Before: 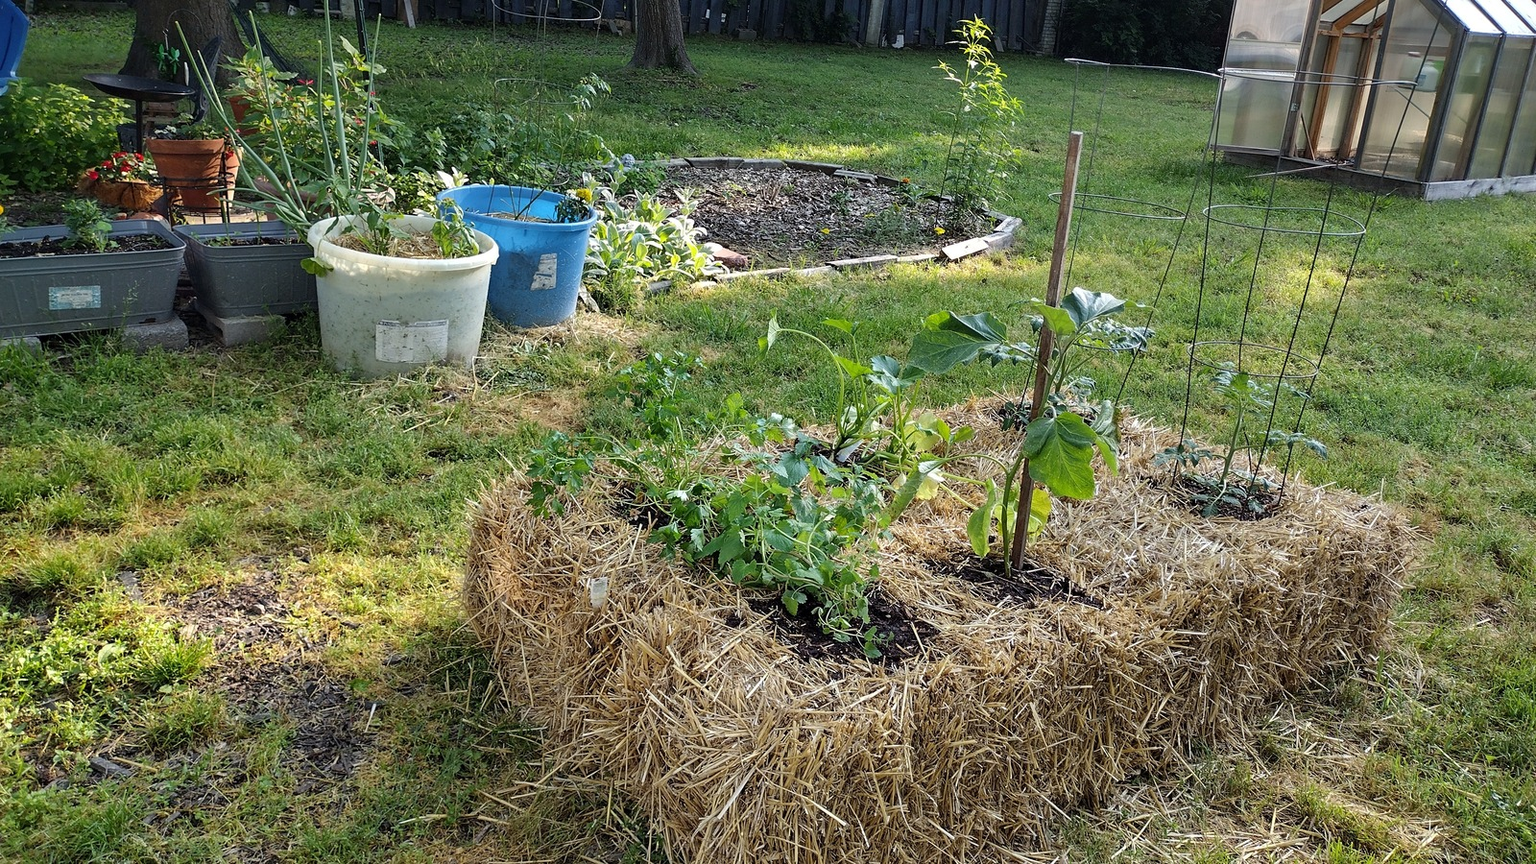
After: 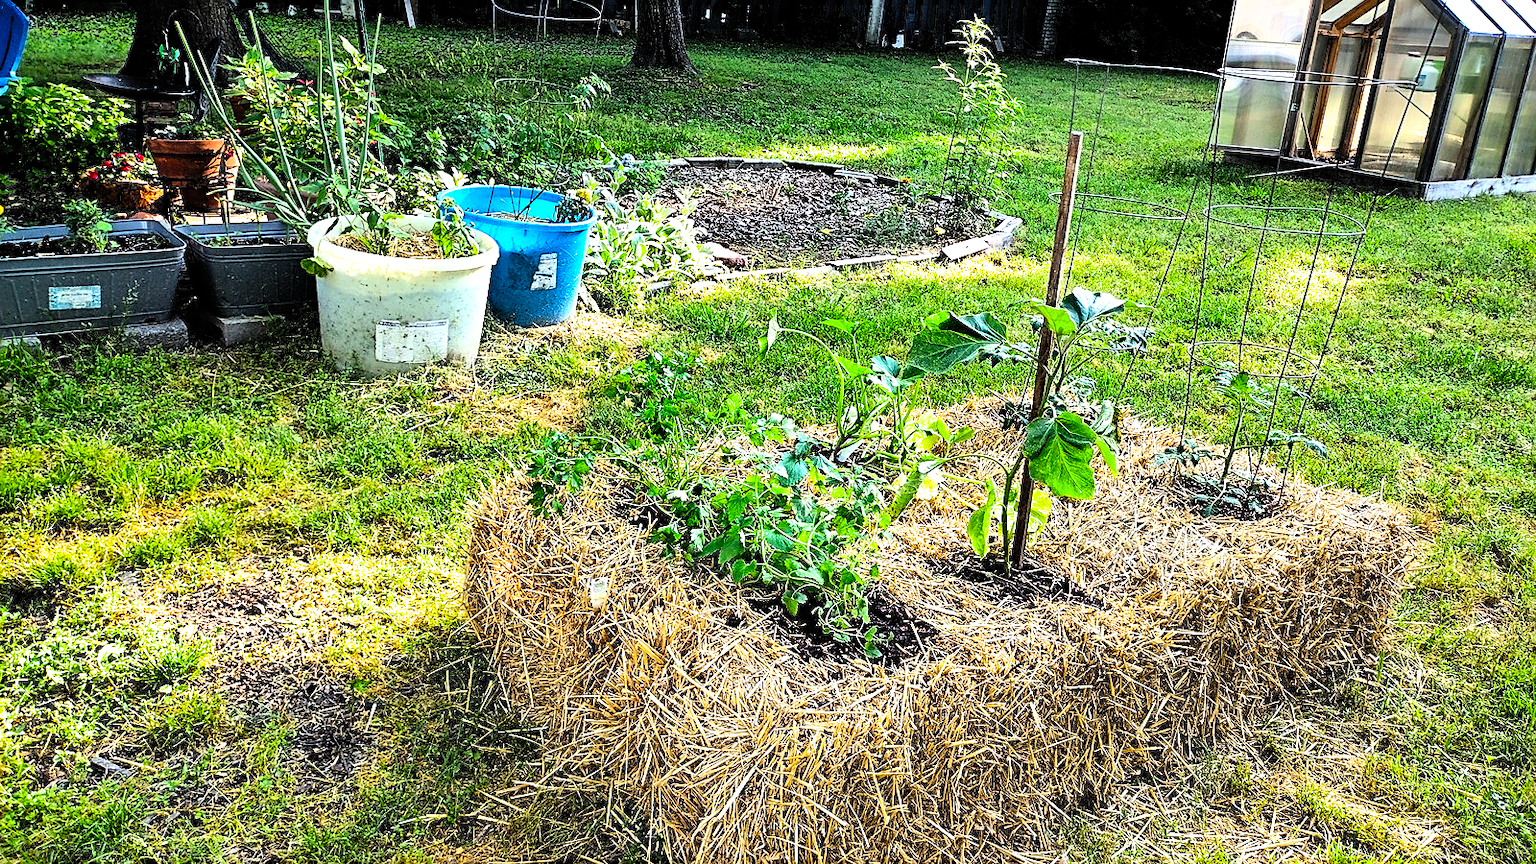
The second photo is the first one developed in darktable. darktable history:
tone equalizer: -8 EV -0.412 EV, -7 EV -0.396 EV, -6 EV -0.311 EV, -5 EV -0.244 EV, -3 EV 0.223 EV, -2 EV 0.335 EV, -1 EV 0.37 EV, +0 EV 0.389 EV
contrast brightness saturation: contrast 0.199, brightness 0.19, saturation 0.785
filmic rgb: black relative exposure -8.21 EV, white relative exposure 2.23 EV, hardness 7.14, latitude 86.7%, contrast 1.705, highlights saturation mix -3.85%, shadows ↔ highlights balance -2.74%, add noise in highlights 0.001, preserve chrominance luminance Y, color science v3 (2019), use custom middle-gray values true, contrast in highlights soft
sharpen: on, module defaults
shadows and highlights: low approximation 0.01, soften with gaussian
